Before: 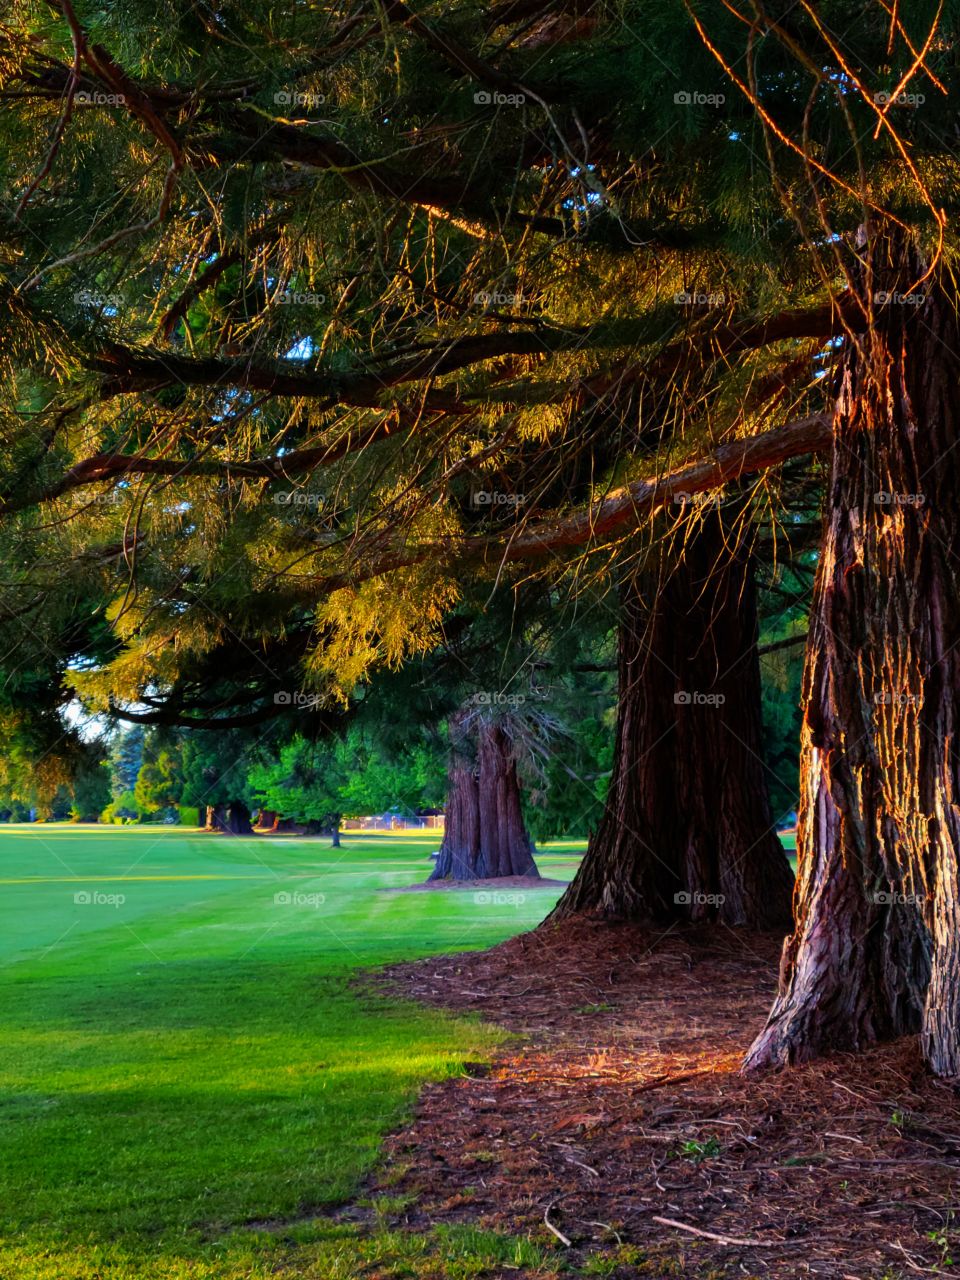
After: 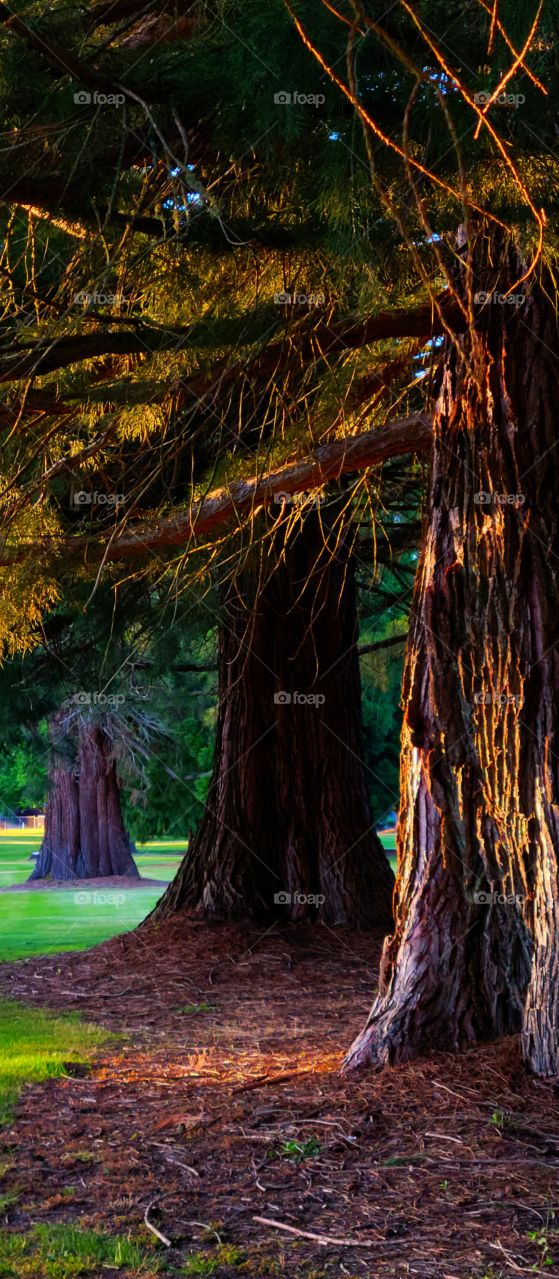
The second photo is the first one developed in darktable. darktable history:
crop: left 41.706%
